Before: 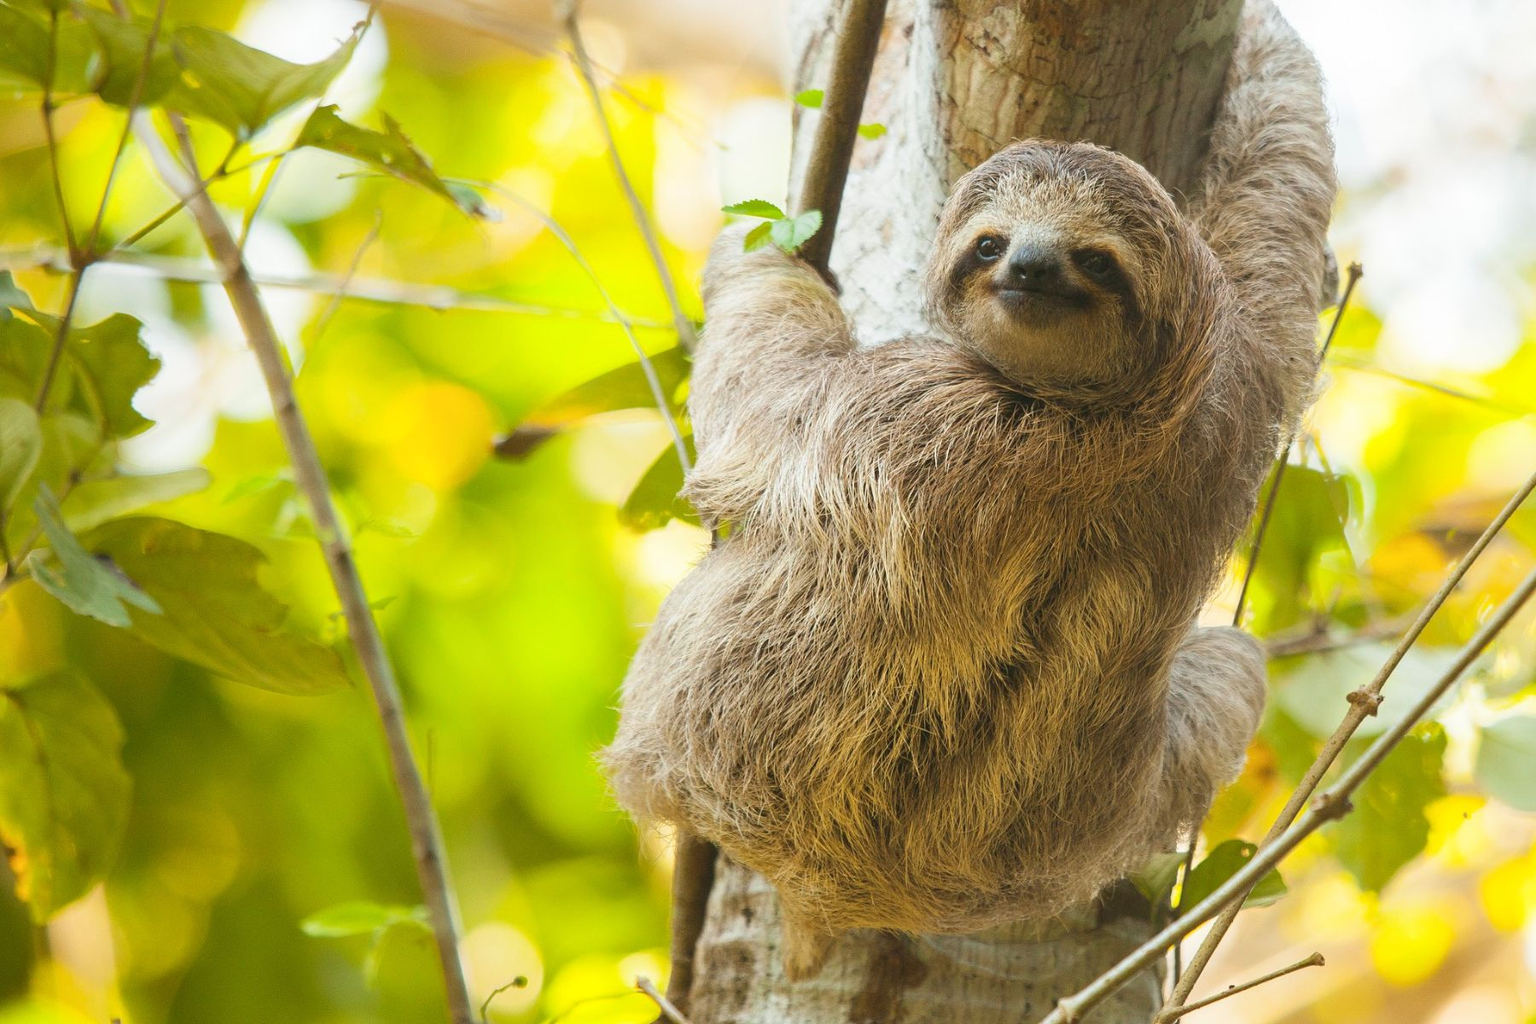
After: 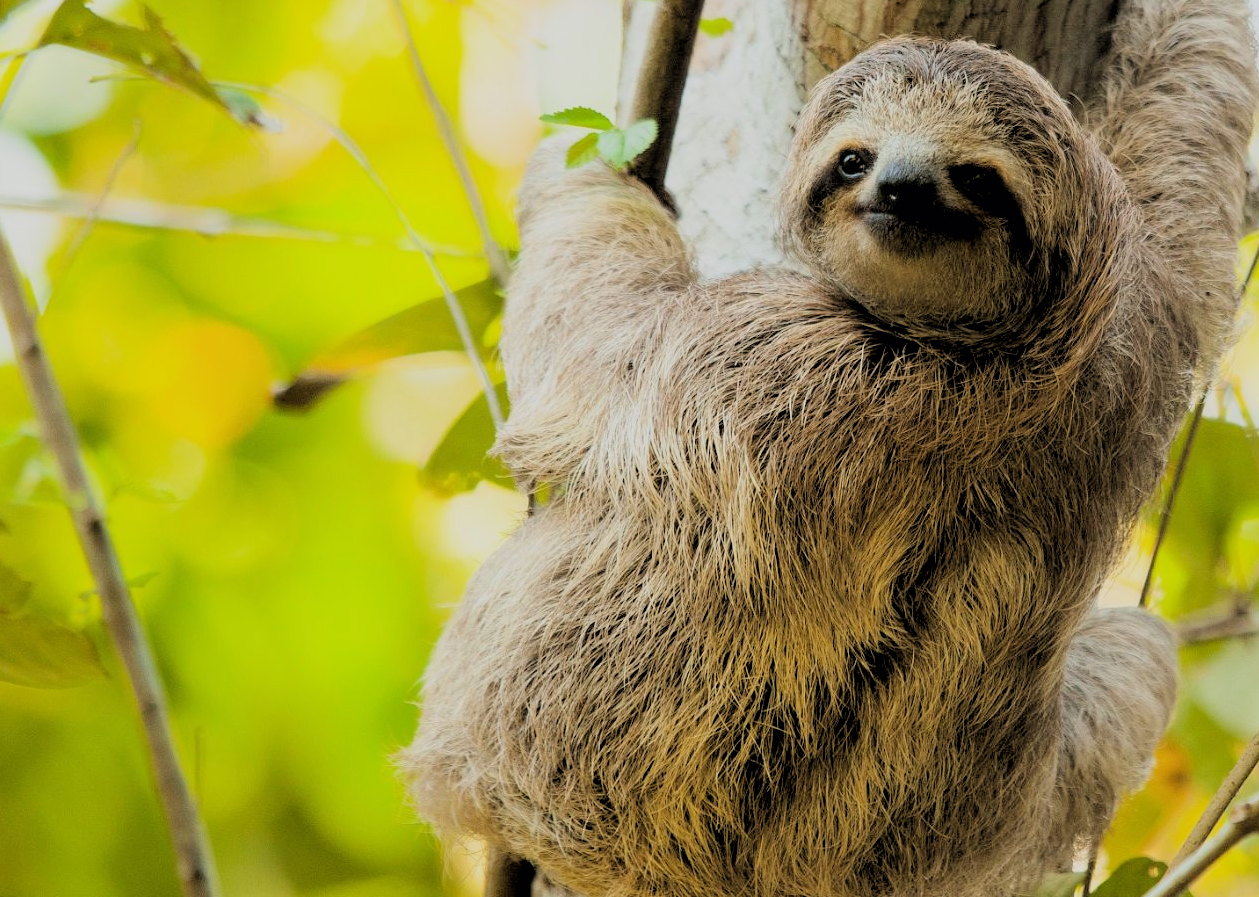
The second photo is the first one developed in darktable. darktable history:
crop and rotate: left 17.046%, top 10.659%, right 12.989%, bottom 14.553%
rgb levels: levels [[0.034, 0.472, 0.904], [0, 0.5, 1], [0, 0.5, 1]]
filmic rgb: black relative exposure -7.65 EV, white relative exposure 4.56 EV, hardness 3.61, color science v6 (2022)
